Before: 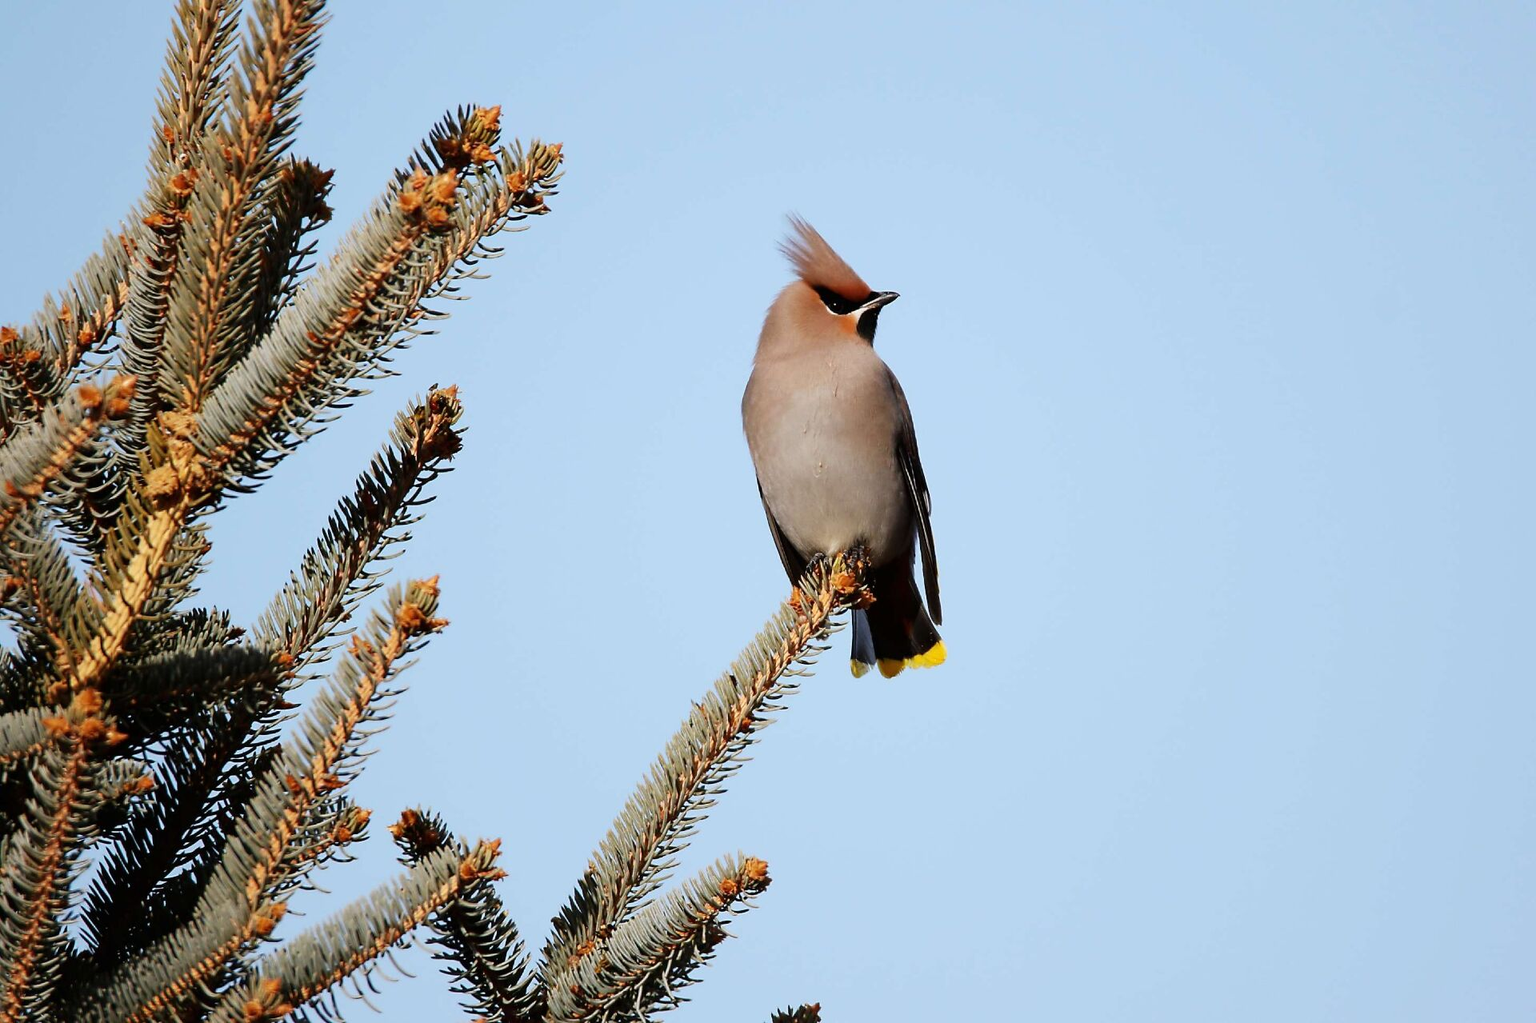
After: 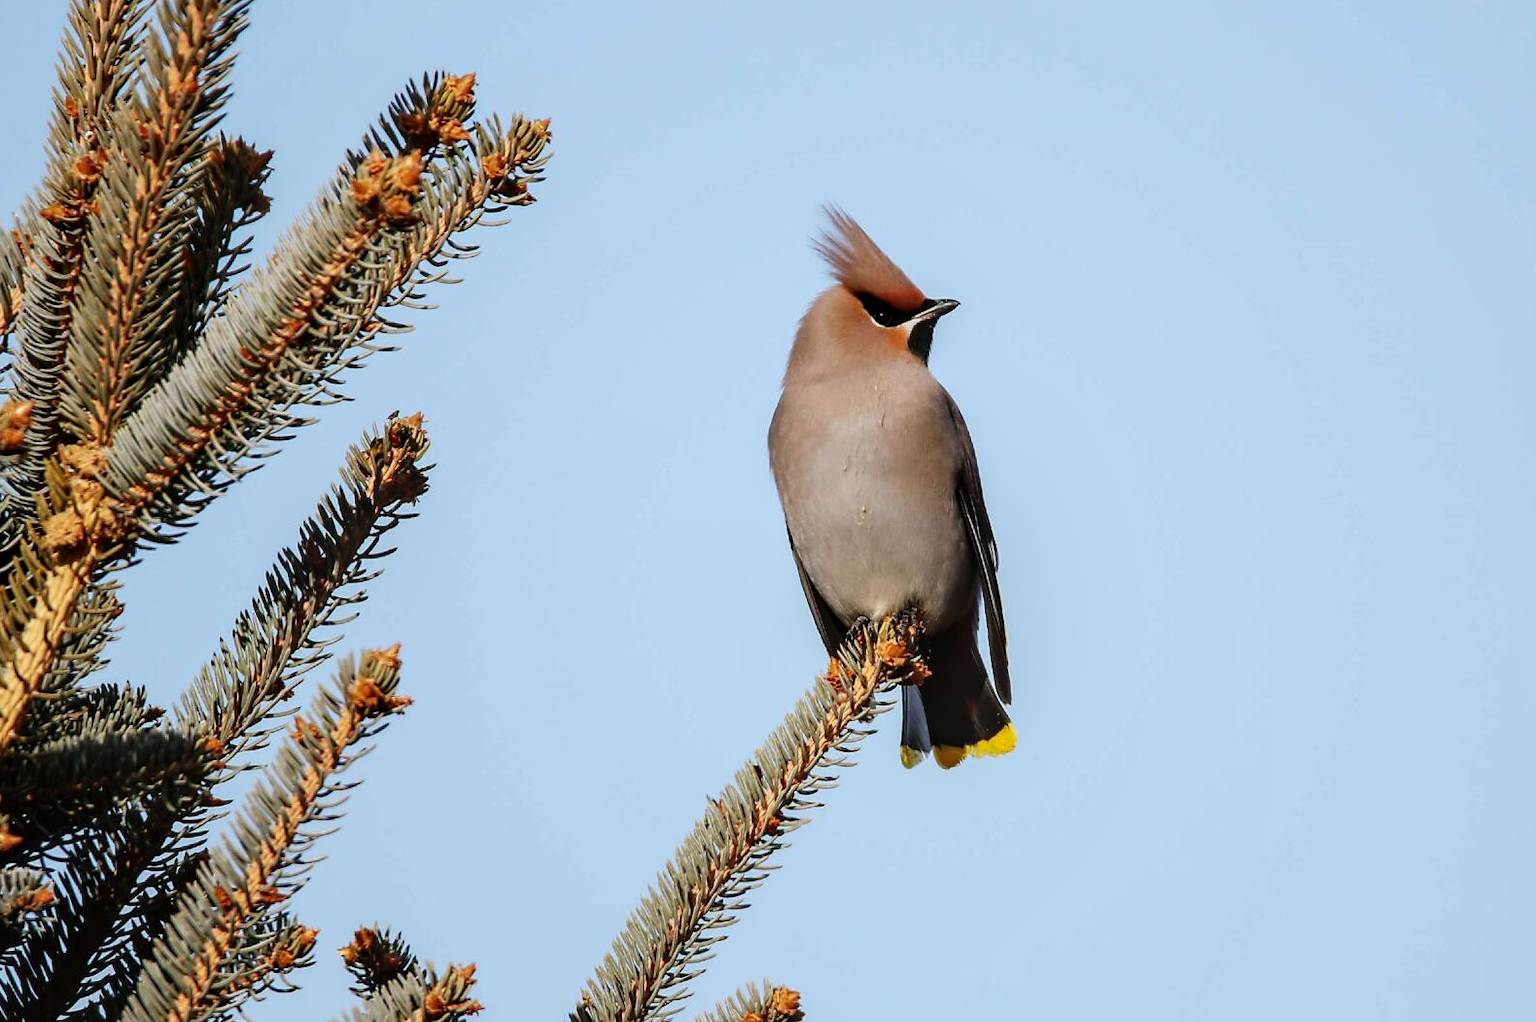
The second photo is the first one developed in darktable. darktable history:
crop and rotate: left 7.165%, top 4.532%, right 10.511%, bottom 13.189%
local contrast: on, module defaults
